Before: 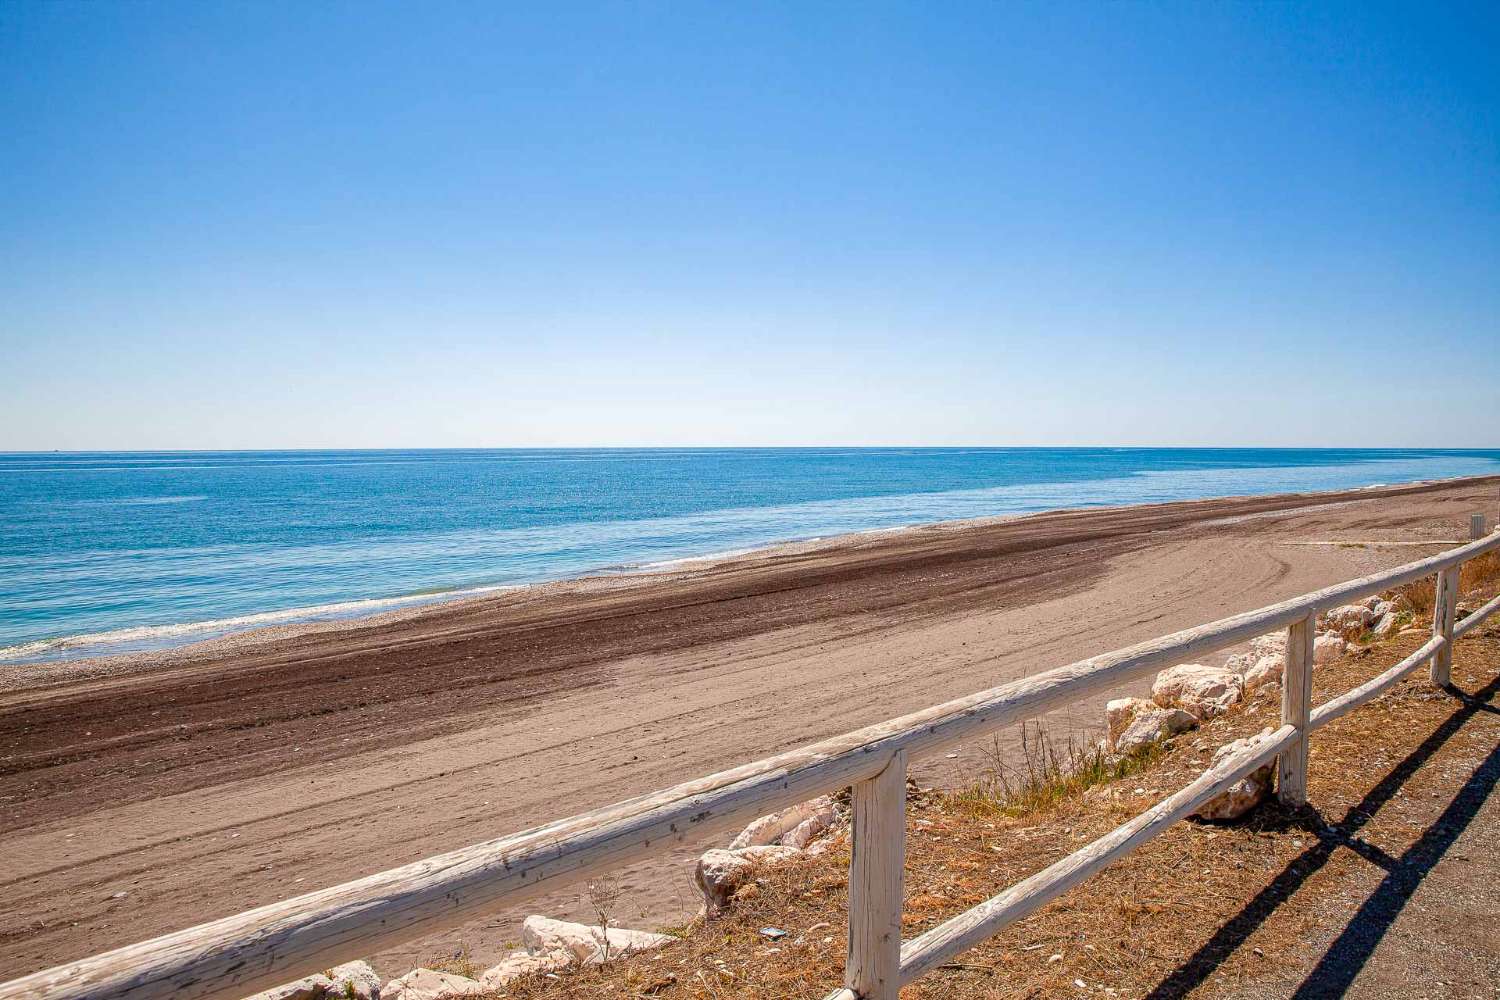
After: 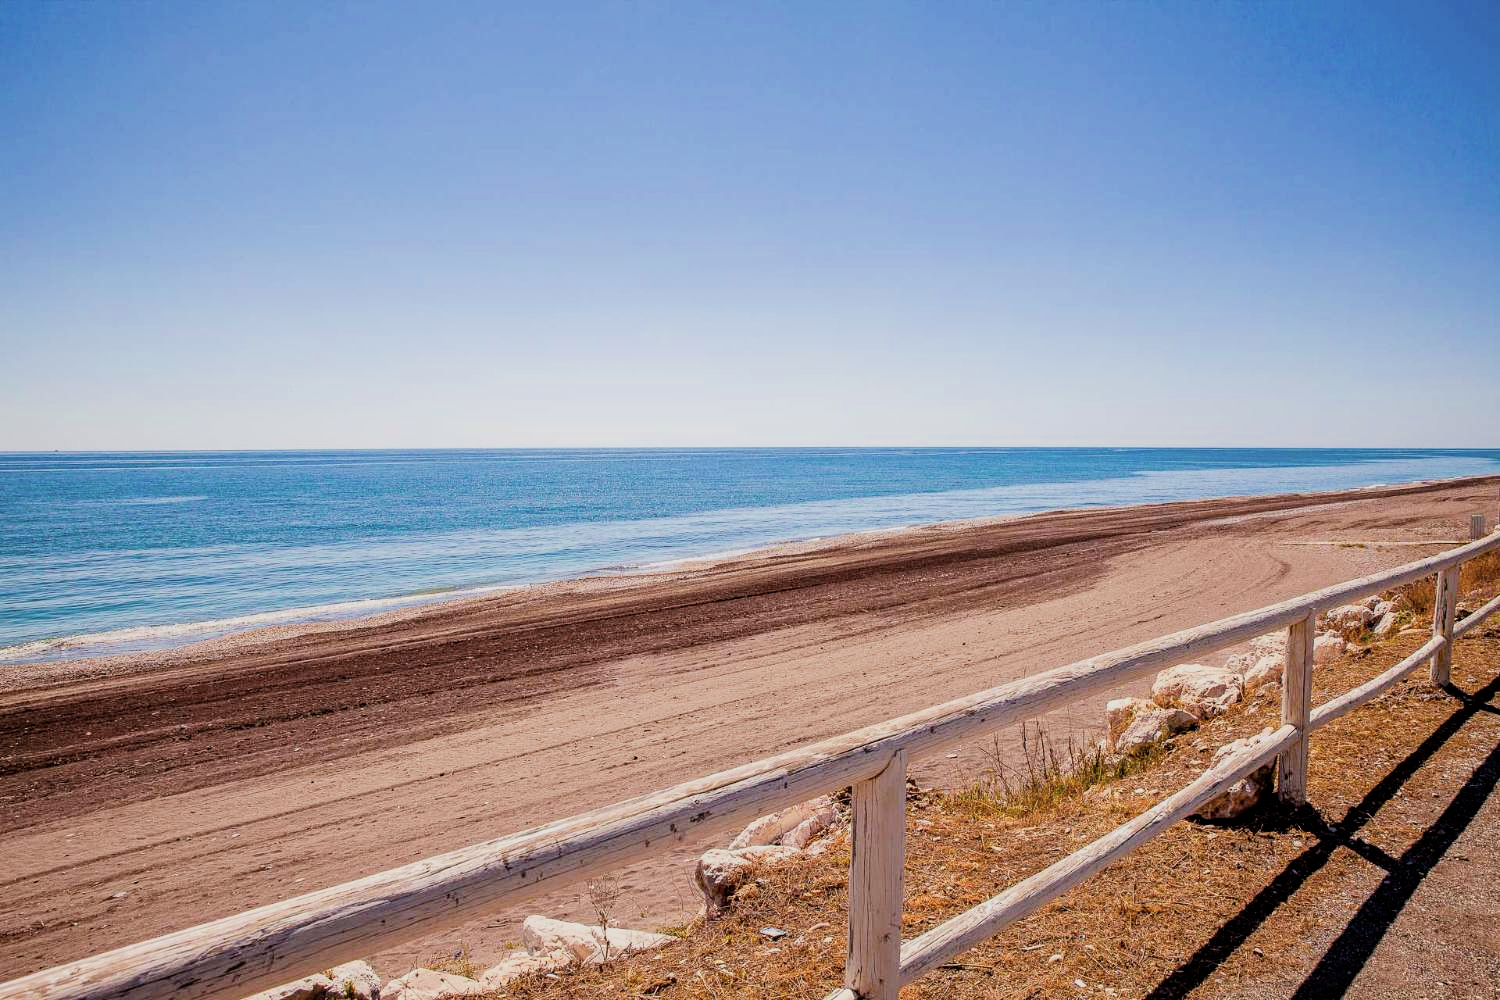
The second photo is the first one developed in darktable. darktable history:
rgb levels: mode RGB, independent channels, levels [[0, 0.474, 1], [0, 0.5, 1], [0, 0.5, 1]]
color balance rgb: perceptual saturation grading › global saturation 20%, global vibrance 20%
color correction: saturation 0.8
filmic rgb: black relative exposure -5 EV, hardness 2.88, contrast 1.3, highlights saturation mix -10%
